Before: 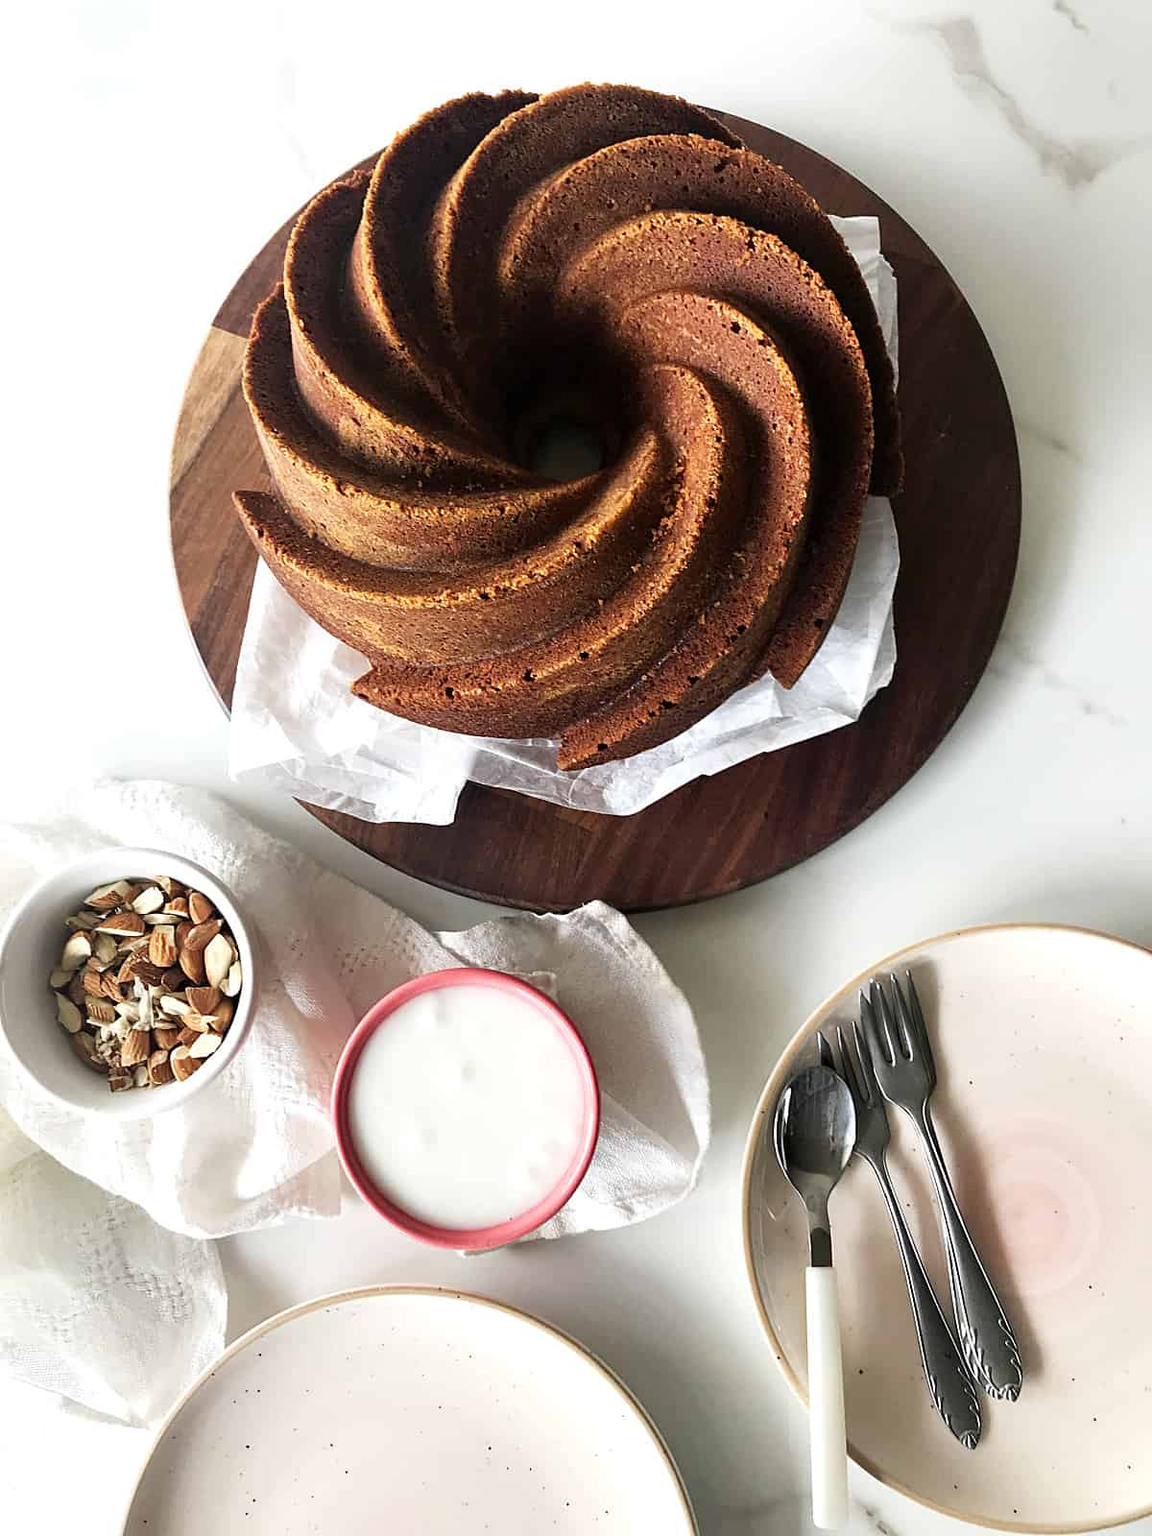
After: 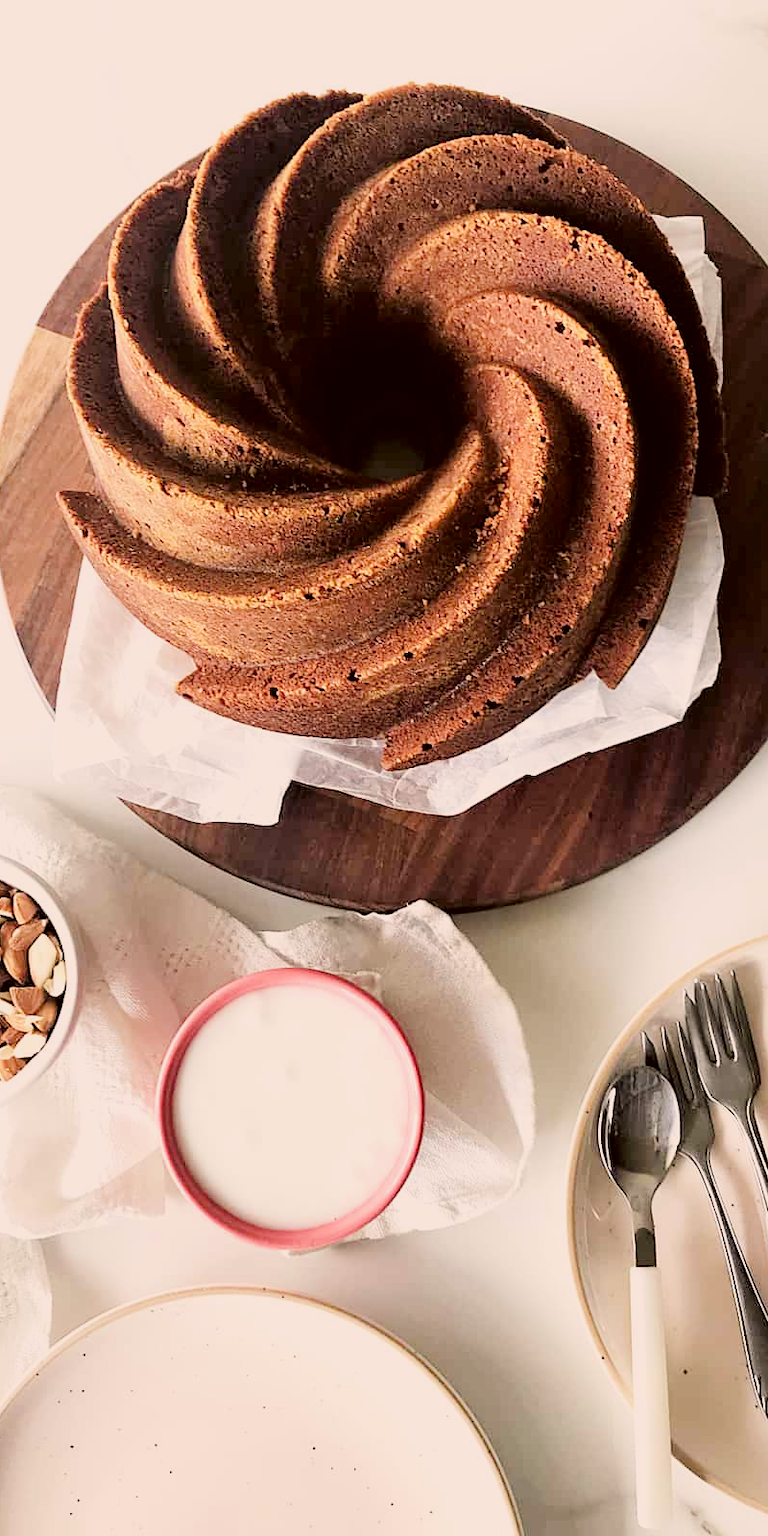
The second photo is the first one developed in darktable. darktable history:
crop and rotate: left 15.257%, right 17.927%
color correction: highlights a* 6.5, highlights b* 8.16, shadows a* 5.9, shadows b* 7.03, saturation 0.923
exposure: black level correction 0.001, exposure 0.957 EV, compensate highlight preservation false
filmic rgb: black relative exposure -7.23 EV, white relative exposure 5.36 EV, hardness 3.02
